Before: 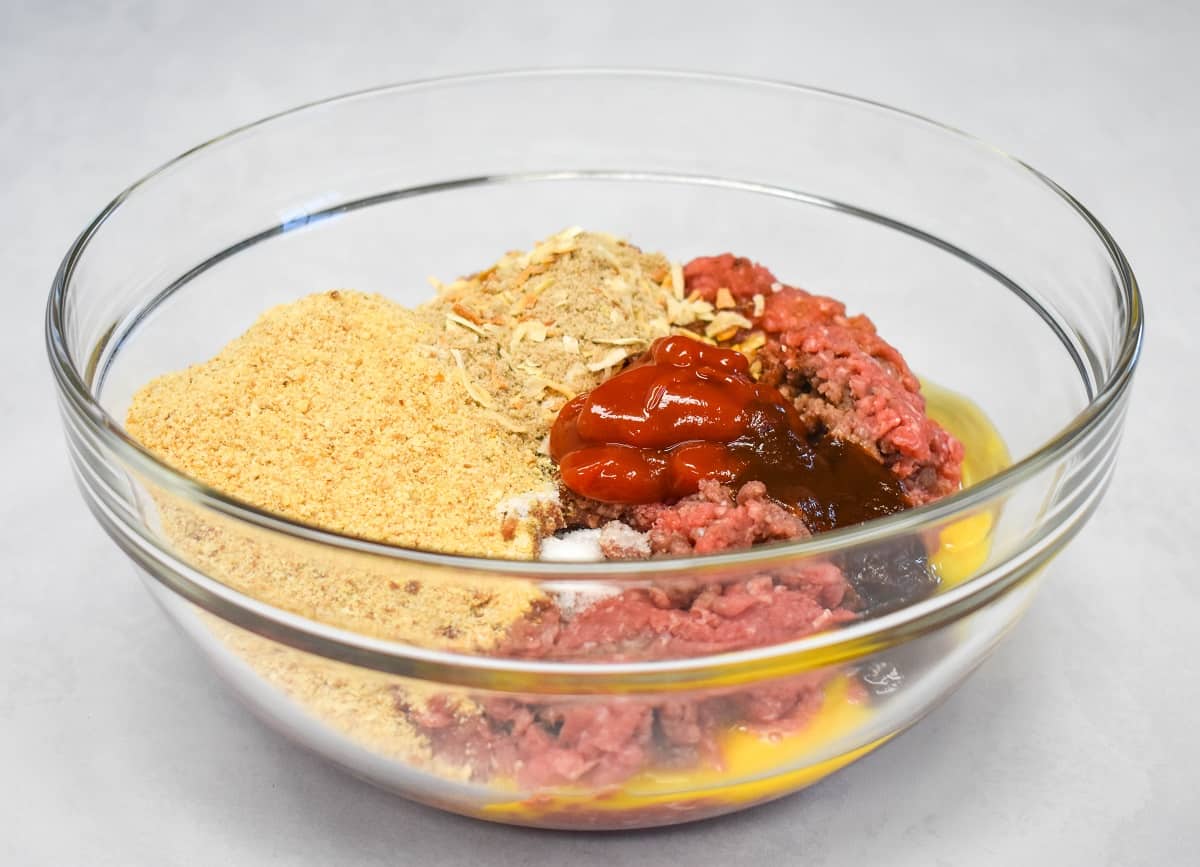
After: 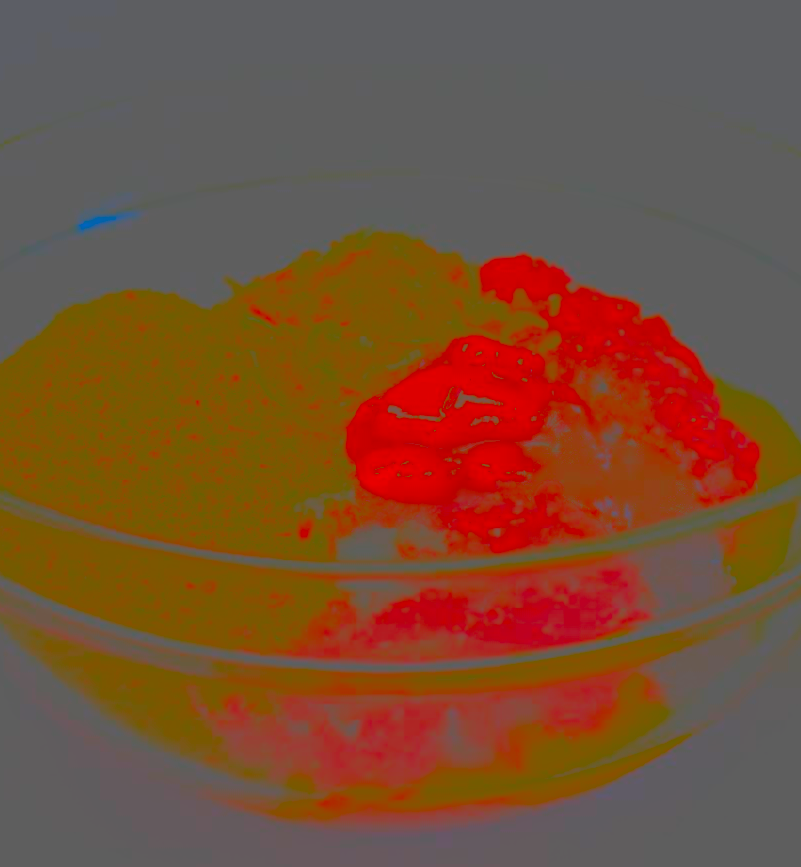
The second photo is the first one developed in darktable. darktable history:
contrast brightness saturation: contrast -0.982, brightness -0.174, saturation 0.739
crop: left 17.067%, right 16.161%
